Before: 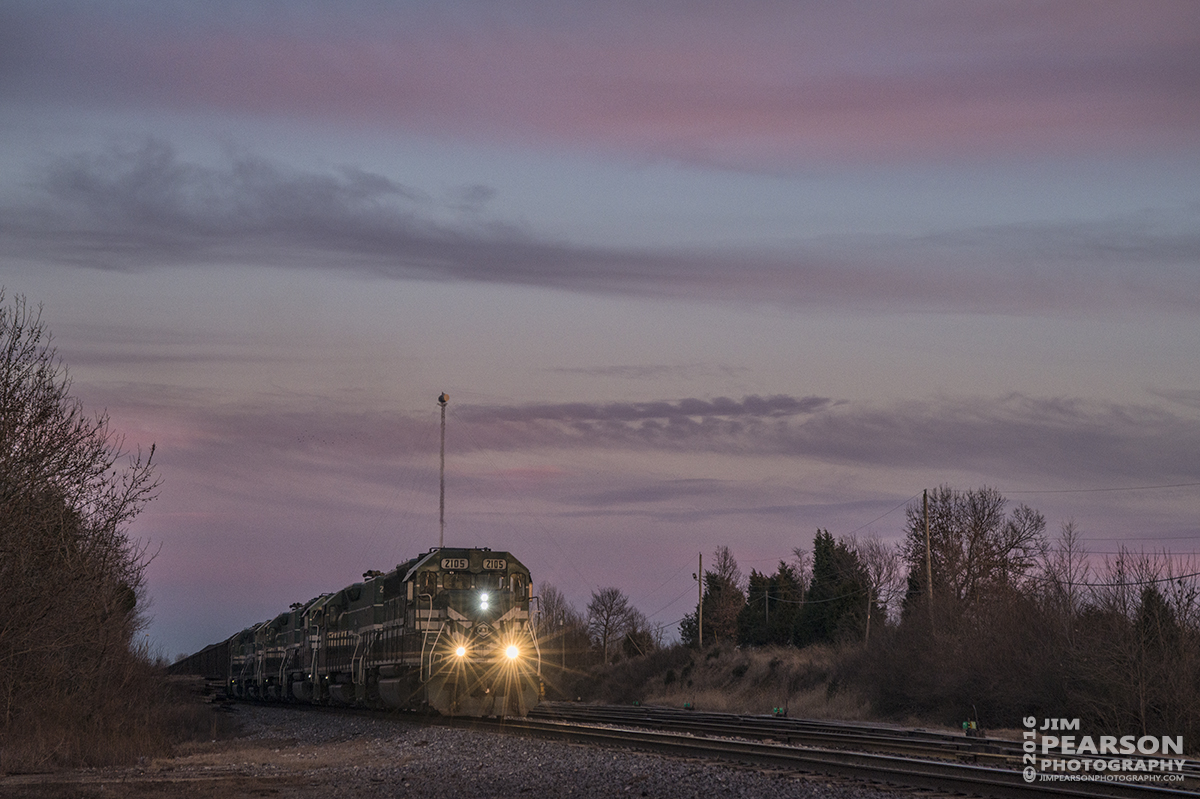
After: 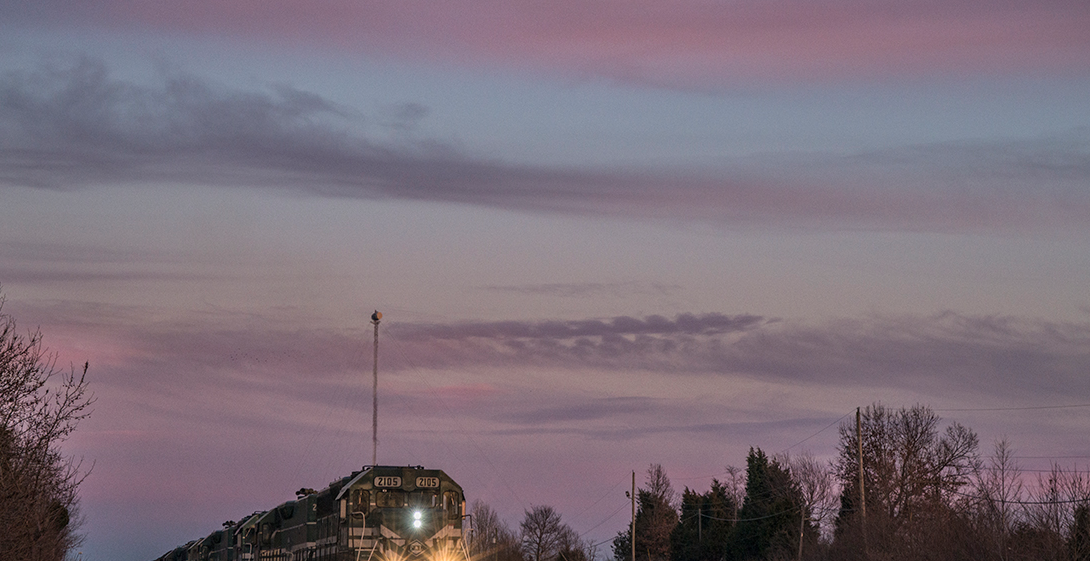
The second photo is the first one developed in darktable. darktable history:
tone equalizer: on, module defaults
crop: left 5.596%, top 10.314%, right 3.534%, bottom 19.395%
